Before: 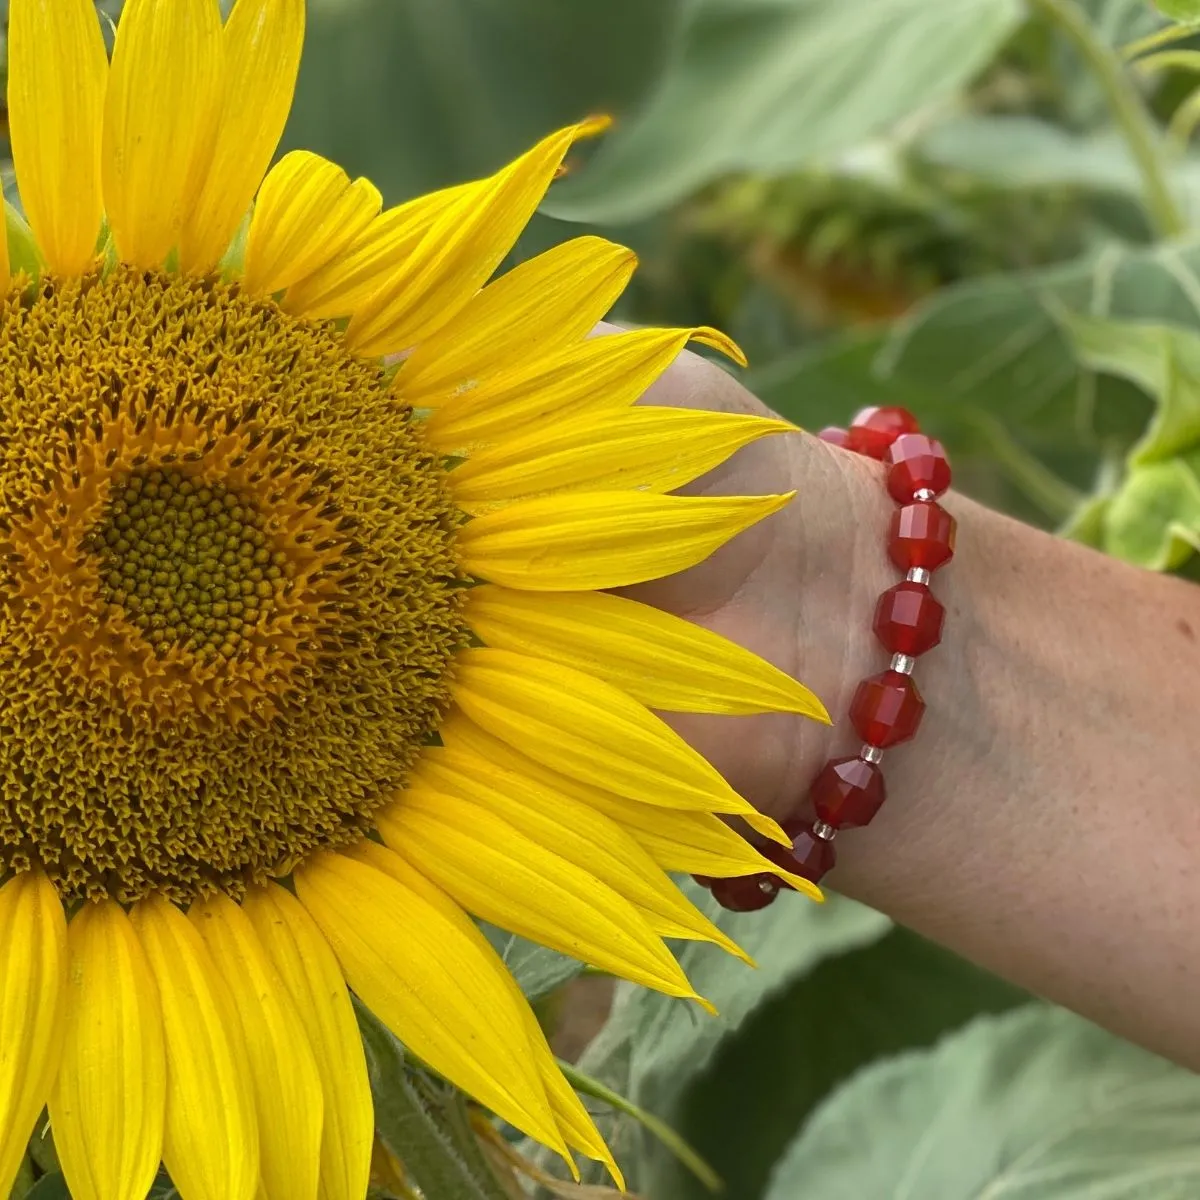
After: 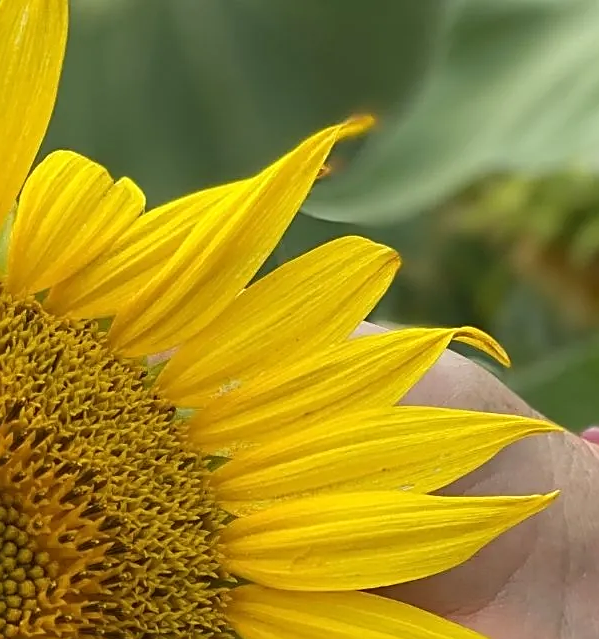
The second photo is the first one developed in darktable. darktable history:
crop: left 19.792%, right 30.266%, bottom 46.7%
sharpen: on, module defaults
